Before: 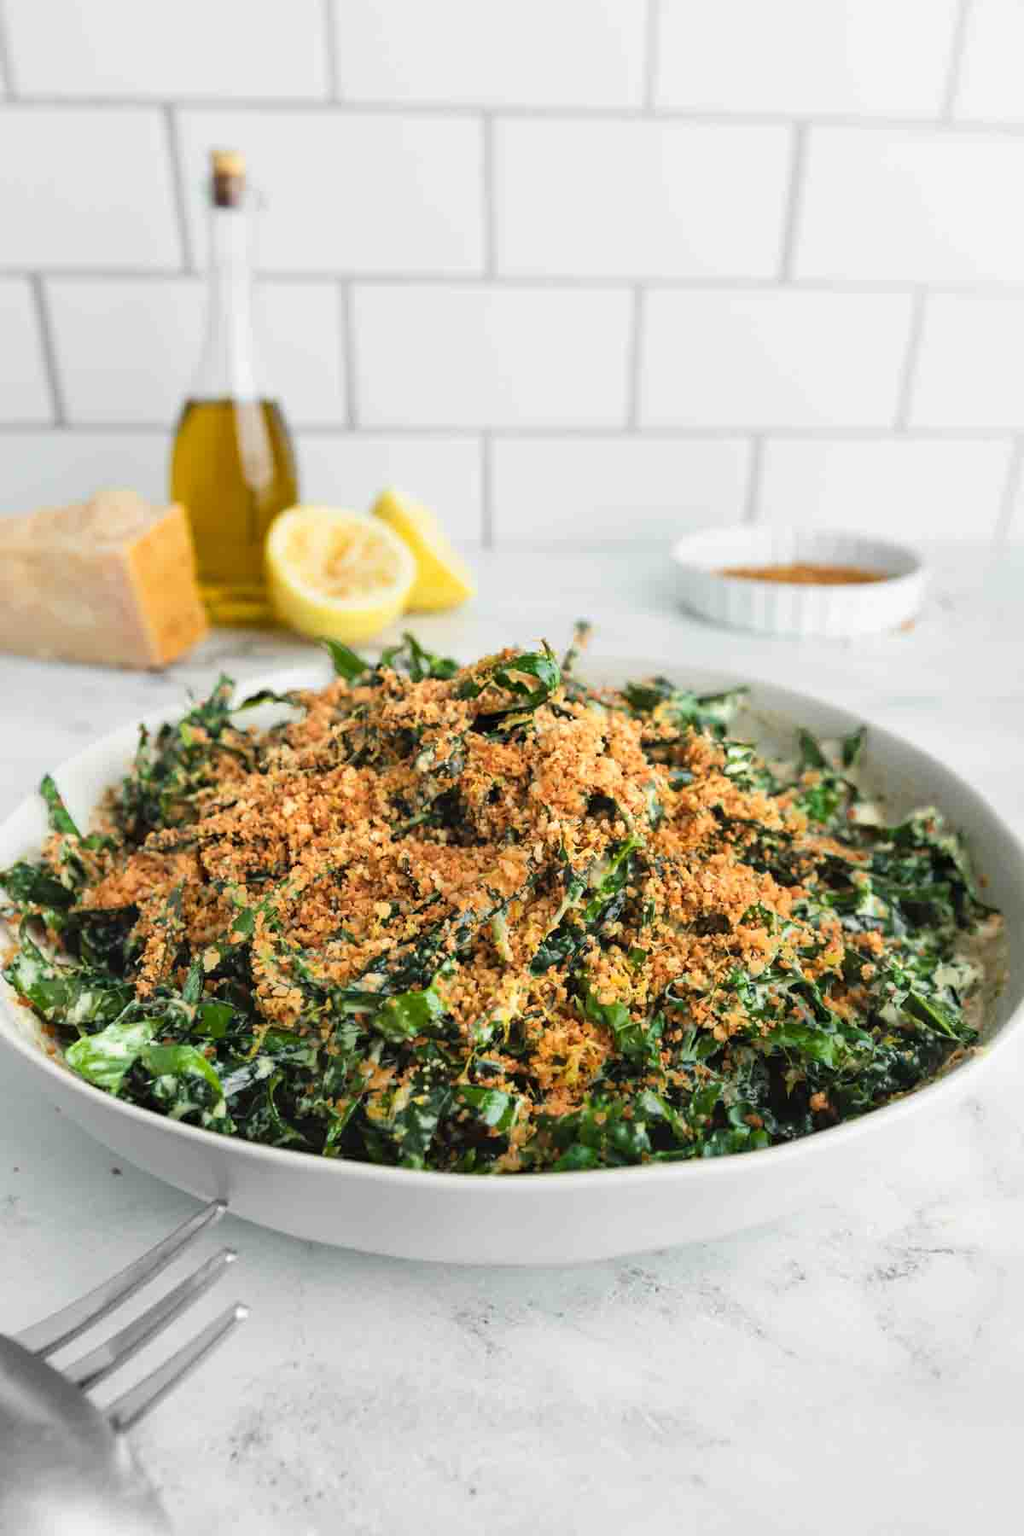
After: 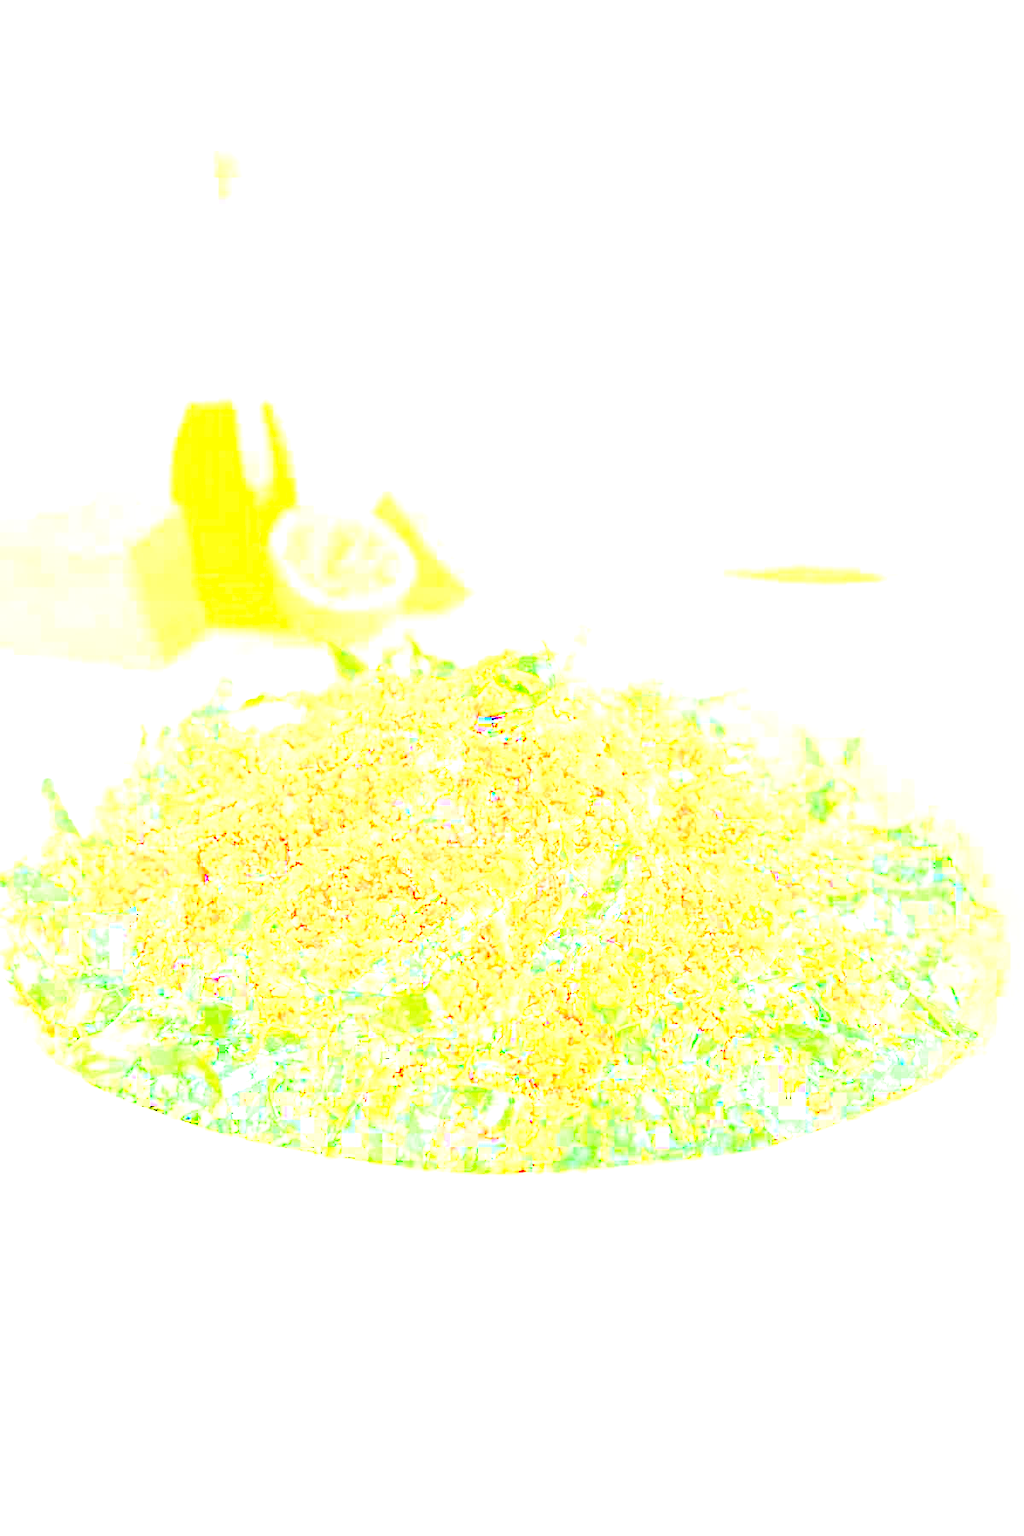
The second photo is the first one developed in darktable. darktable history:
exposure: exposure 8 EV, compensate highlight preservation false
rgb curve: curves: ch0 [(0, 0) (0.21, 0.15) (0.24, 0.21) (0.5, 0.75) (0.75, 0.96) (0.89, 0.99) (1, 1)]; ch1 [(0, 0.02) (0.21, 0.13) (0.25, 0.2) (0.5, 0.67) (0.75, 0.9) (0.89, 0.97) (1, 1)]; ch2 [(0, 0.02) (0.21, 0.13) (0.25, 0.2) (0.5, 0.67) (0.75, 0.9) (0.89, 0.97) (1, 1)], compensate middle gray true
